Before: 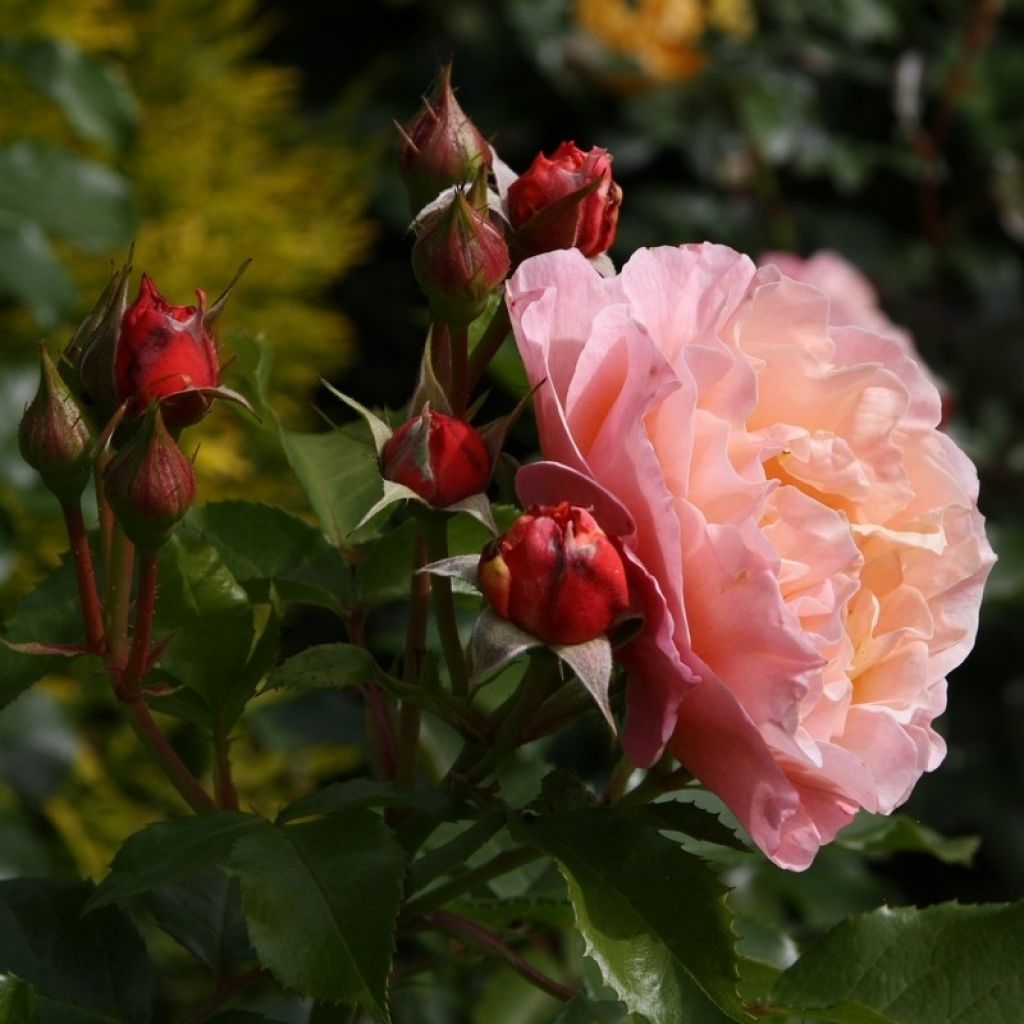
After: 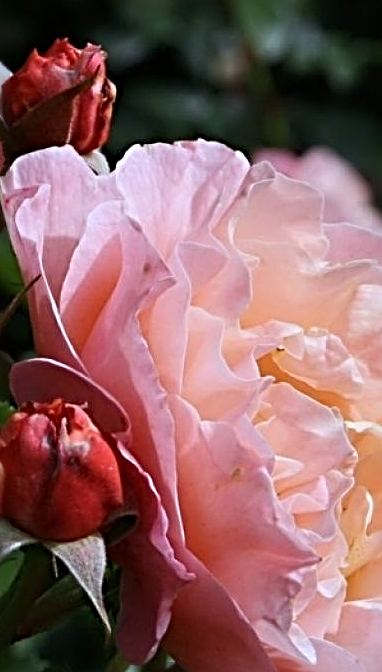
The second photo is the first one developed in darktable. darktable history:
color calibration: illuminant F (fluorescent), F source F9 (Cool White Deluxe 4150 K) – high CRI, x 0.374, y 0.373, temperature 4163.32 K
sharpen: radius 3.654, amount 0.924
crop and rotate: left 49.506%, top 10.132%, right 13.104%, bottom 24.163%
